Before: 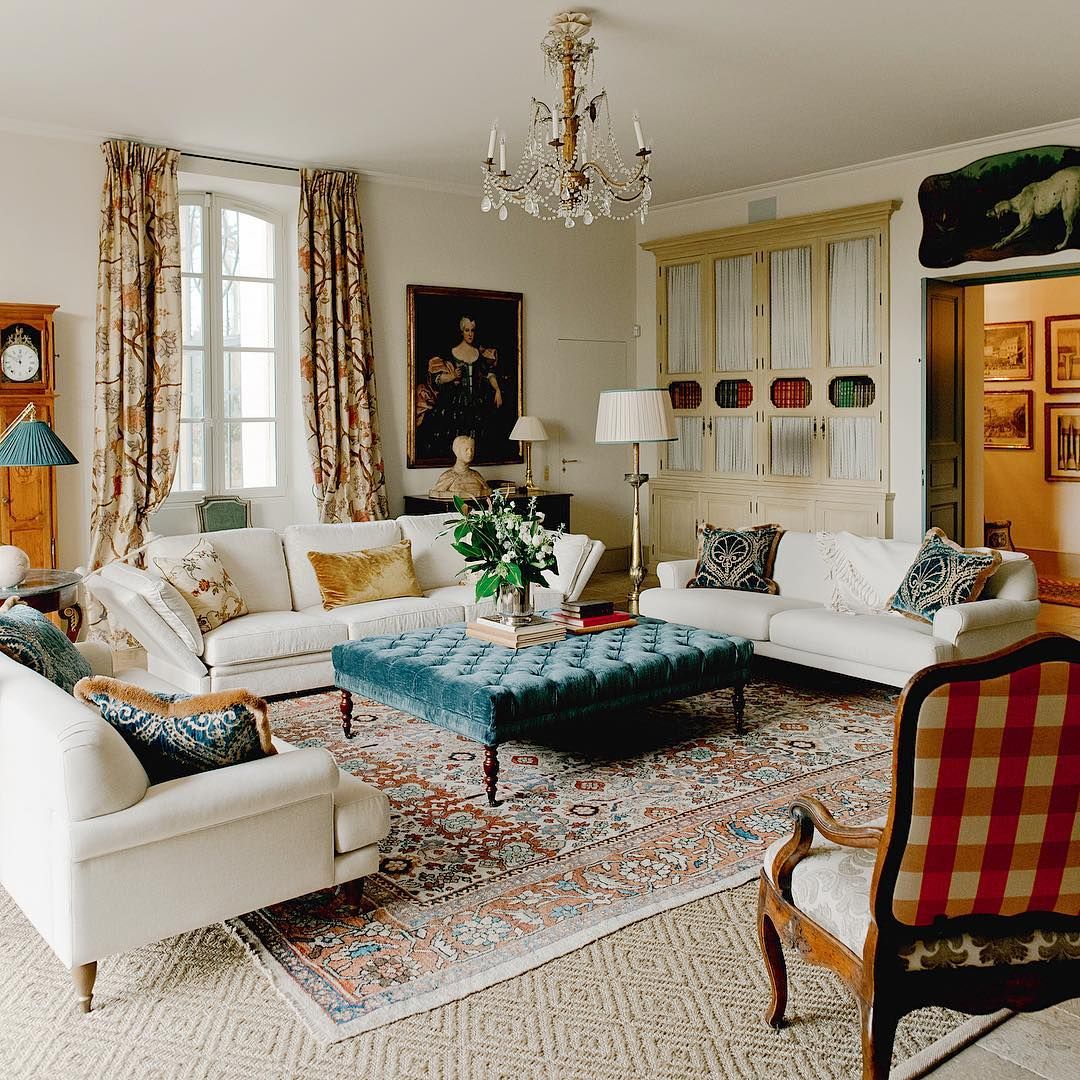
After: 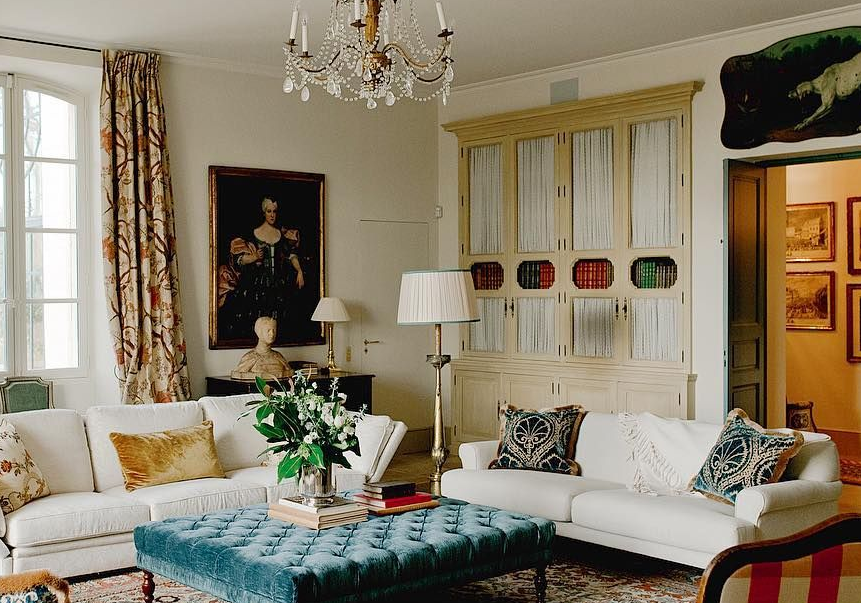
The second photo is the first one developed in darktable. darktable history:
crop: left 18.406%, top 11.102%, right 1.845%, bottom 33.052%
